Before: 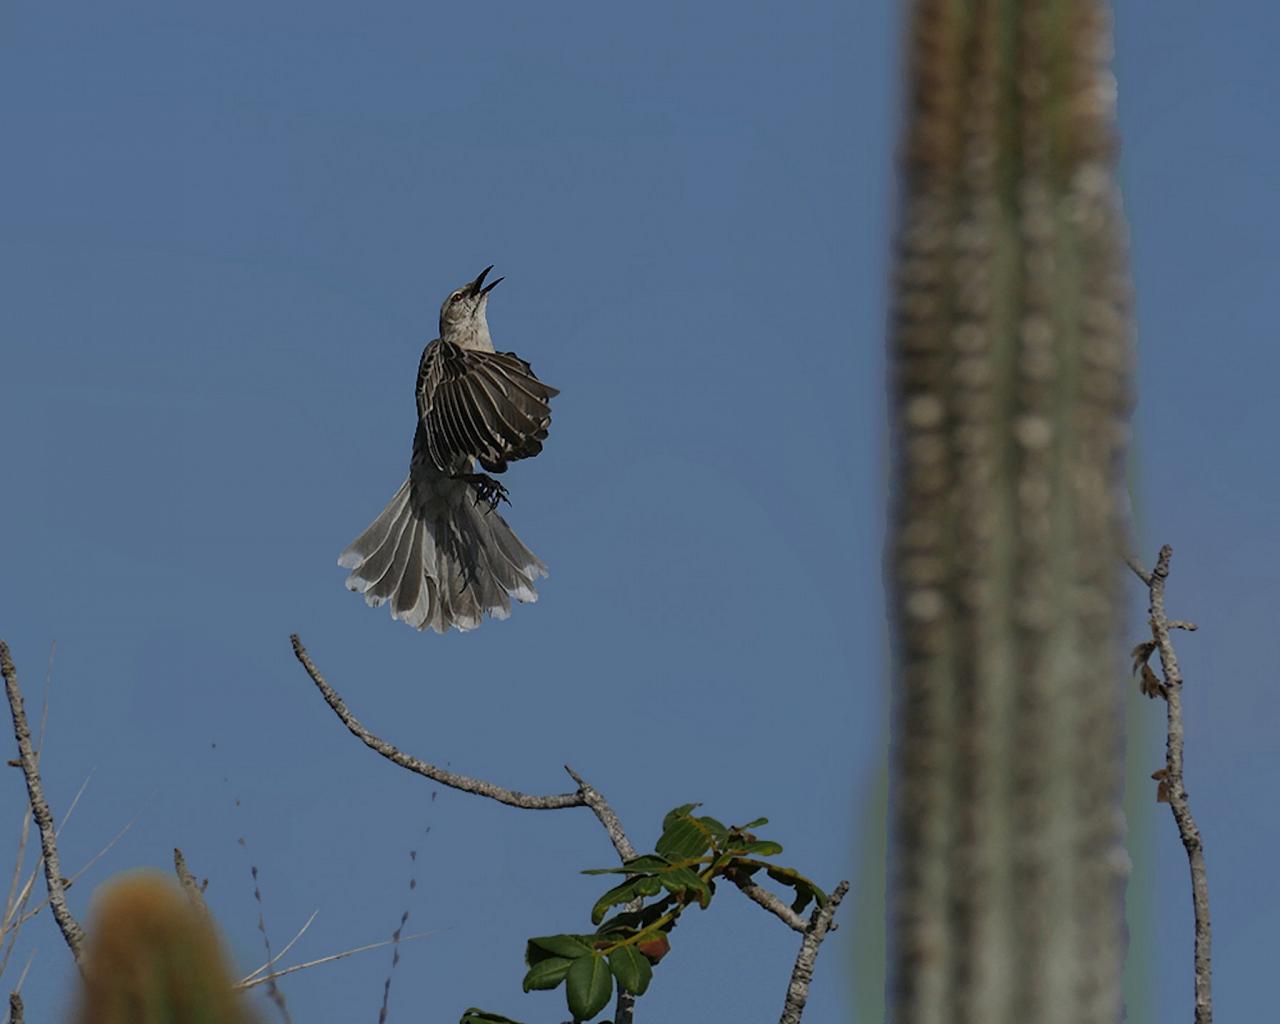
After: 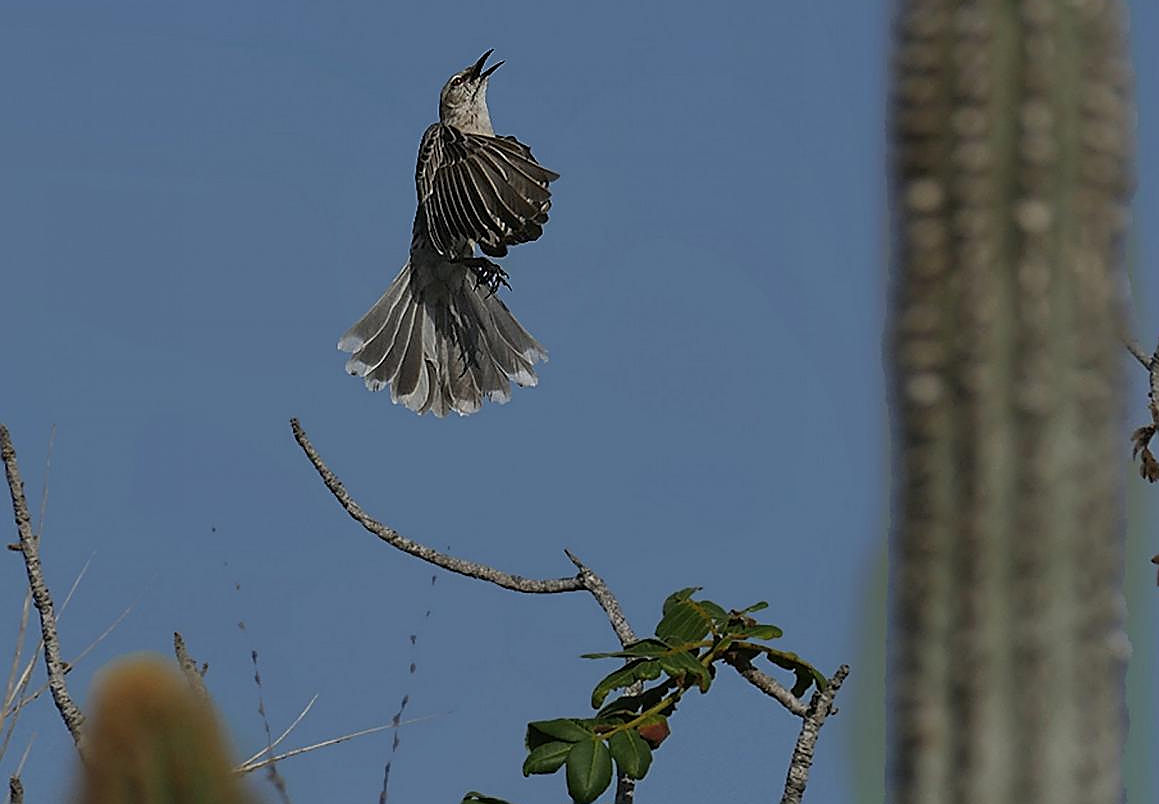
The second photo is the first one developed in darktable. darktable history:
crop: top 21.187%, right 9.389%, bottom 0.251%
sharpen: radius 1.41, amount 1.26, threshold 0.721
shadows and highlights: shadows 20.87, highlights -82.1, soften with gaussian
